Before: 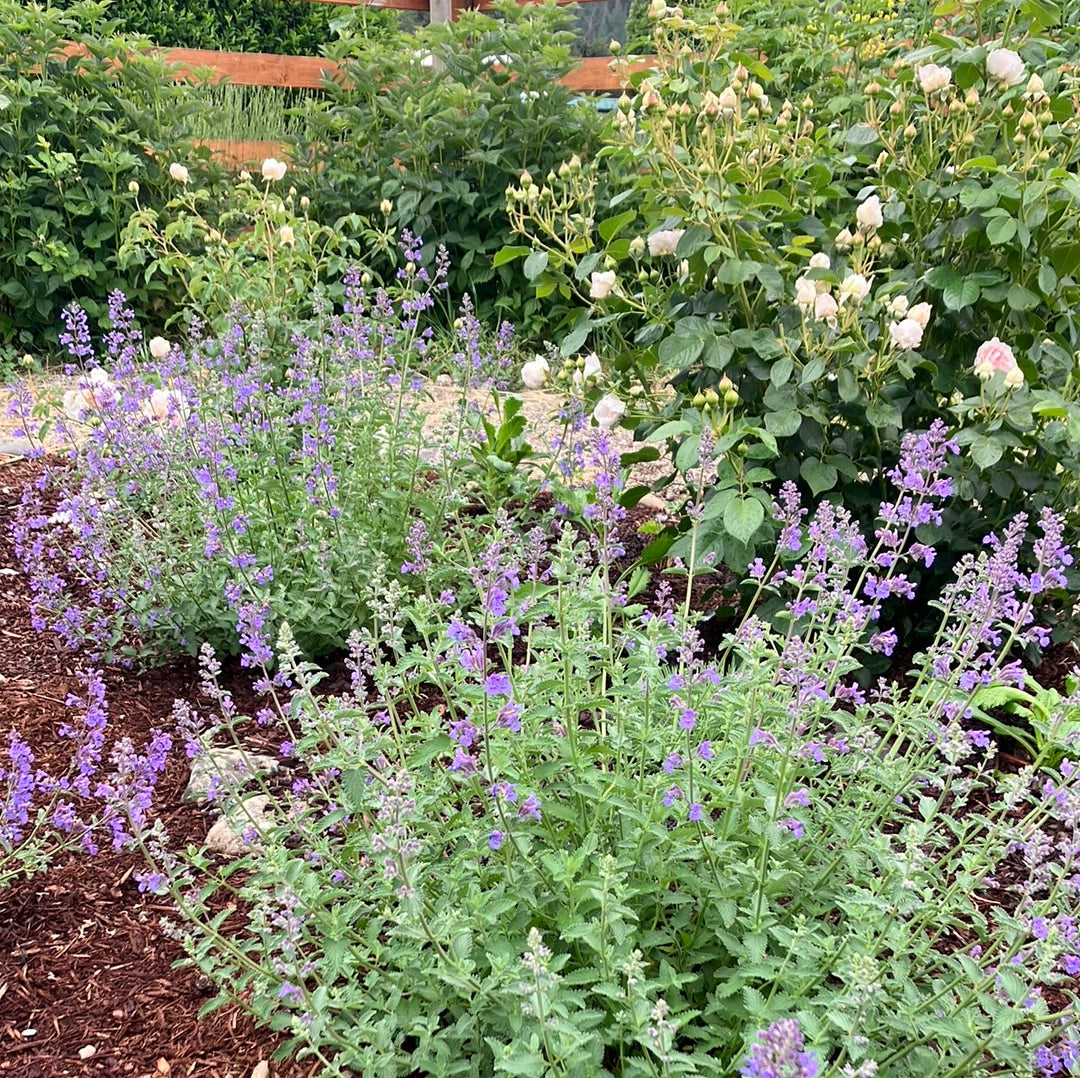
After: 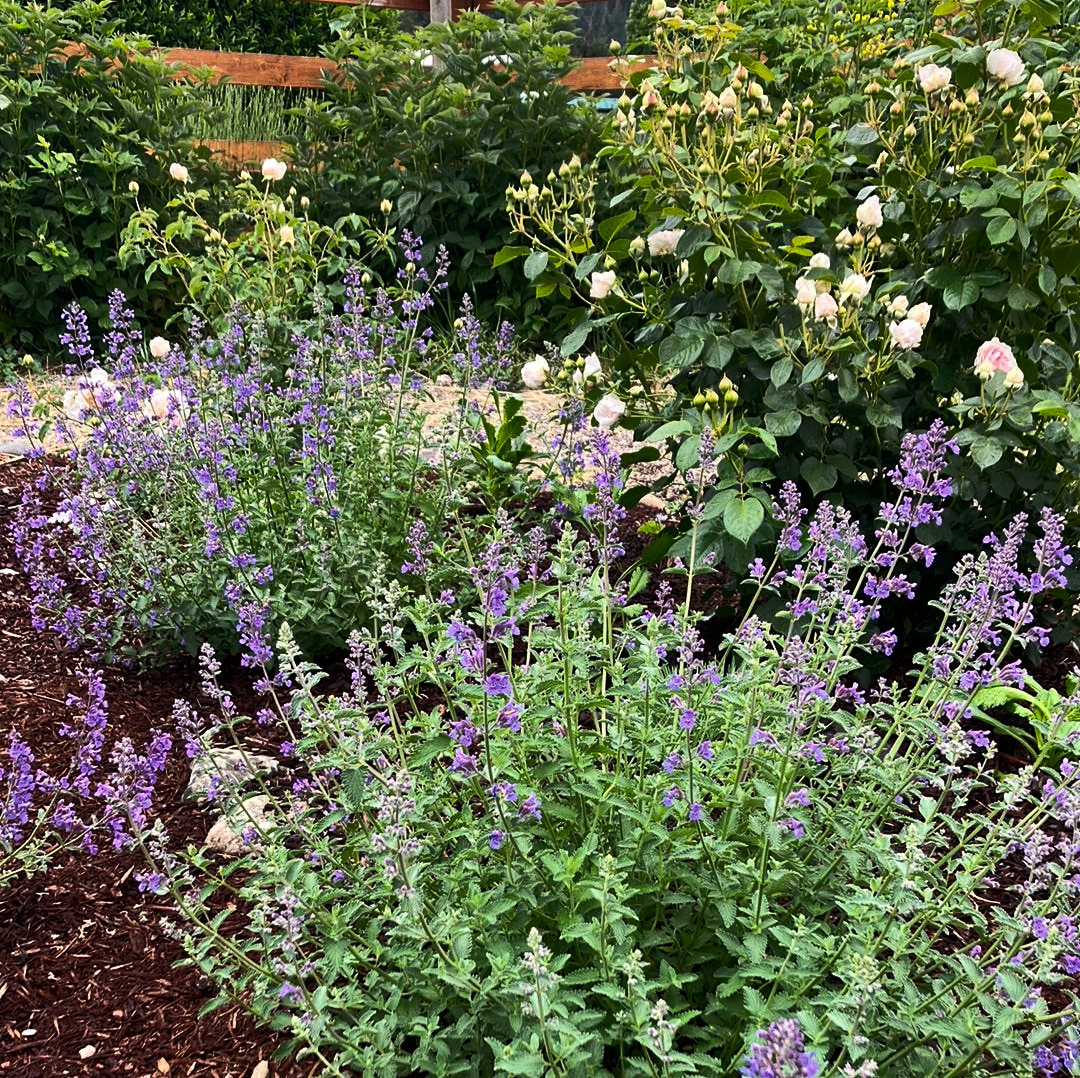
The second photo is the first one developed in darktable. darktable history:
color balance rgb: perceptual saturation grading › global saturation 19.528%, perceptual brilliance grading › highlights 1.539%, perceptual brilliance grading › mid-tones -50.343%, perceptual brilliance grading › shadows -49.637%, global vibrance 19.834%
